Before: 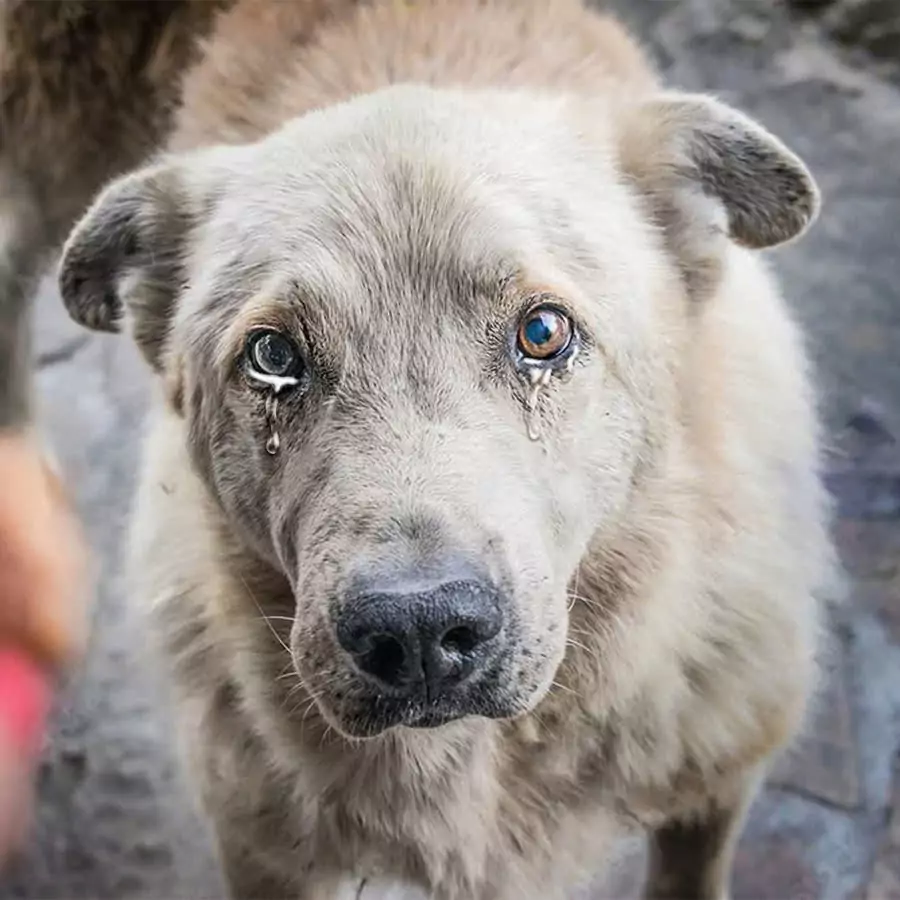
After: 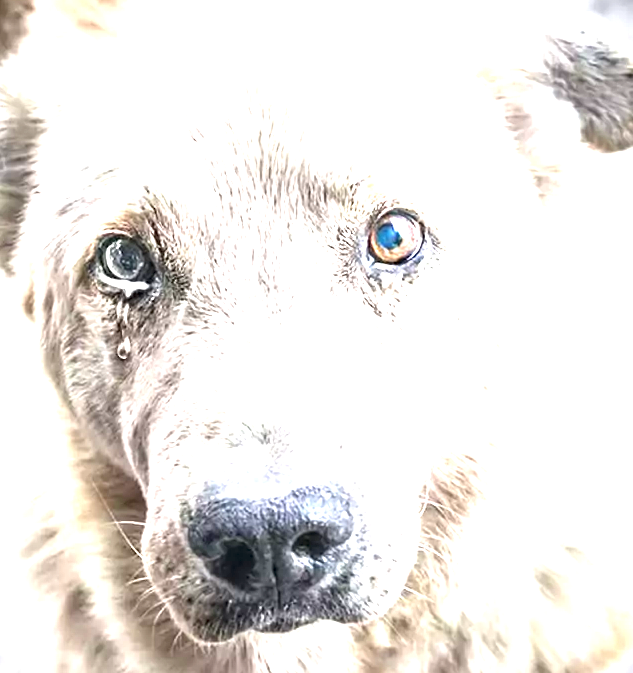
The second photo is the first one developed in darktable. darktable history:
exposure: exposure 2 EV, compensate highlight preservation false
crop and rotate: left 16.633%, top 10.663%, right 13.02%, bottom 14.547%
